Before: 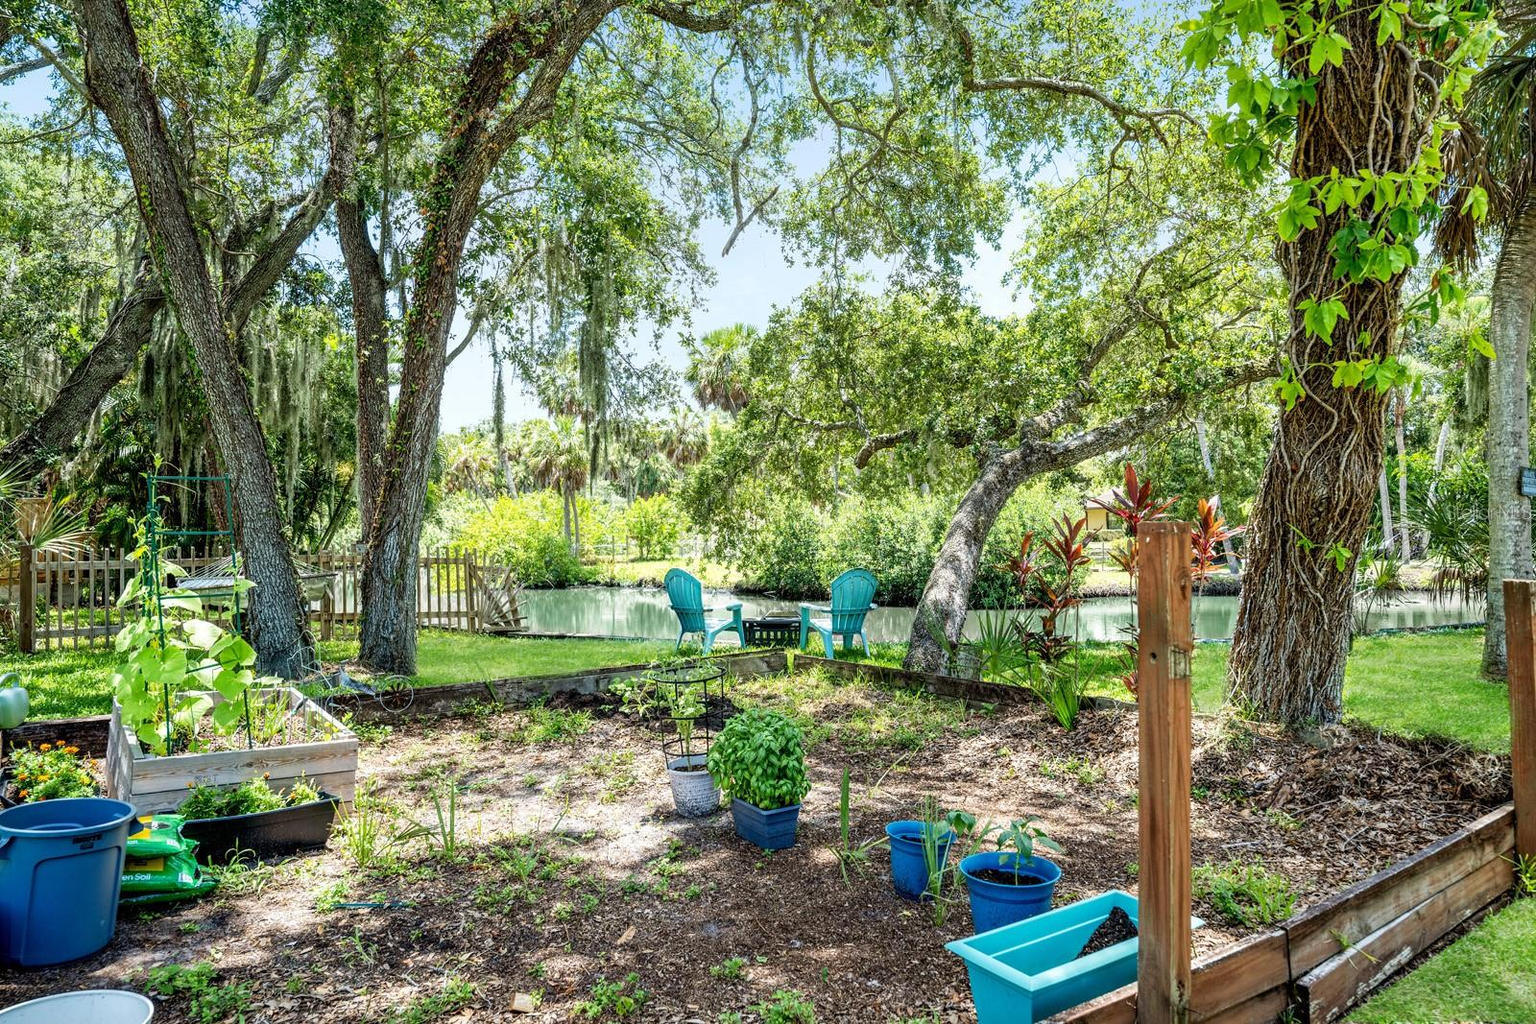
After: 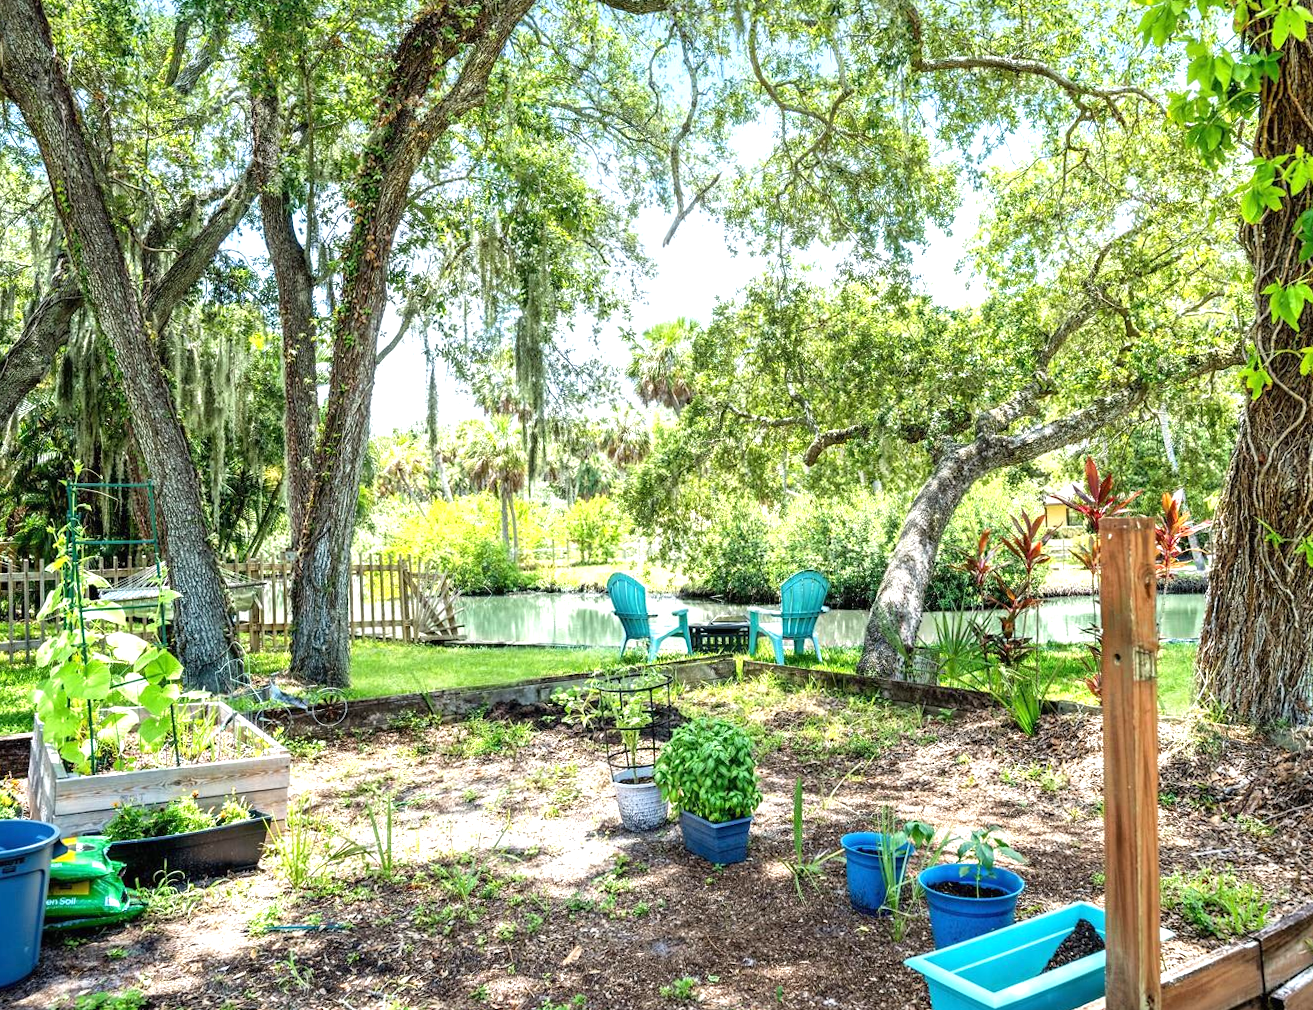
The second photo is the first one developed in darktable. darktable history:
exposure: black level correction 0, exposure 0.692 EV, compensate highlight preservation false
crop and rotate: angle 0.747°, left 4.535%, top 1.057%, right 11.755%, bottom 2.413%
